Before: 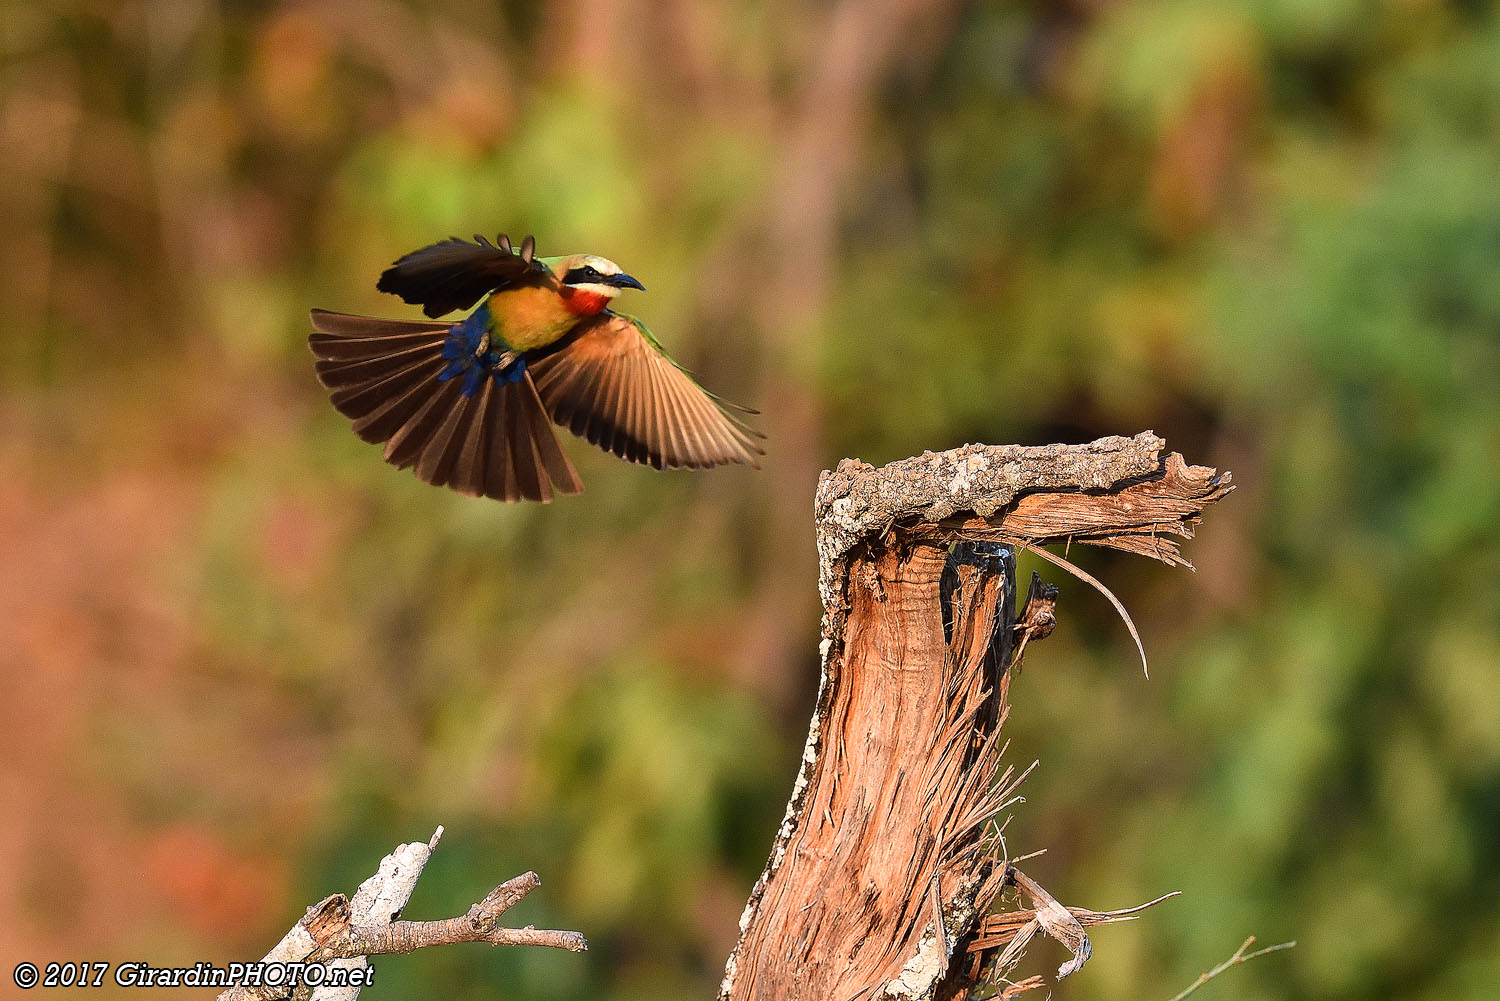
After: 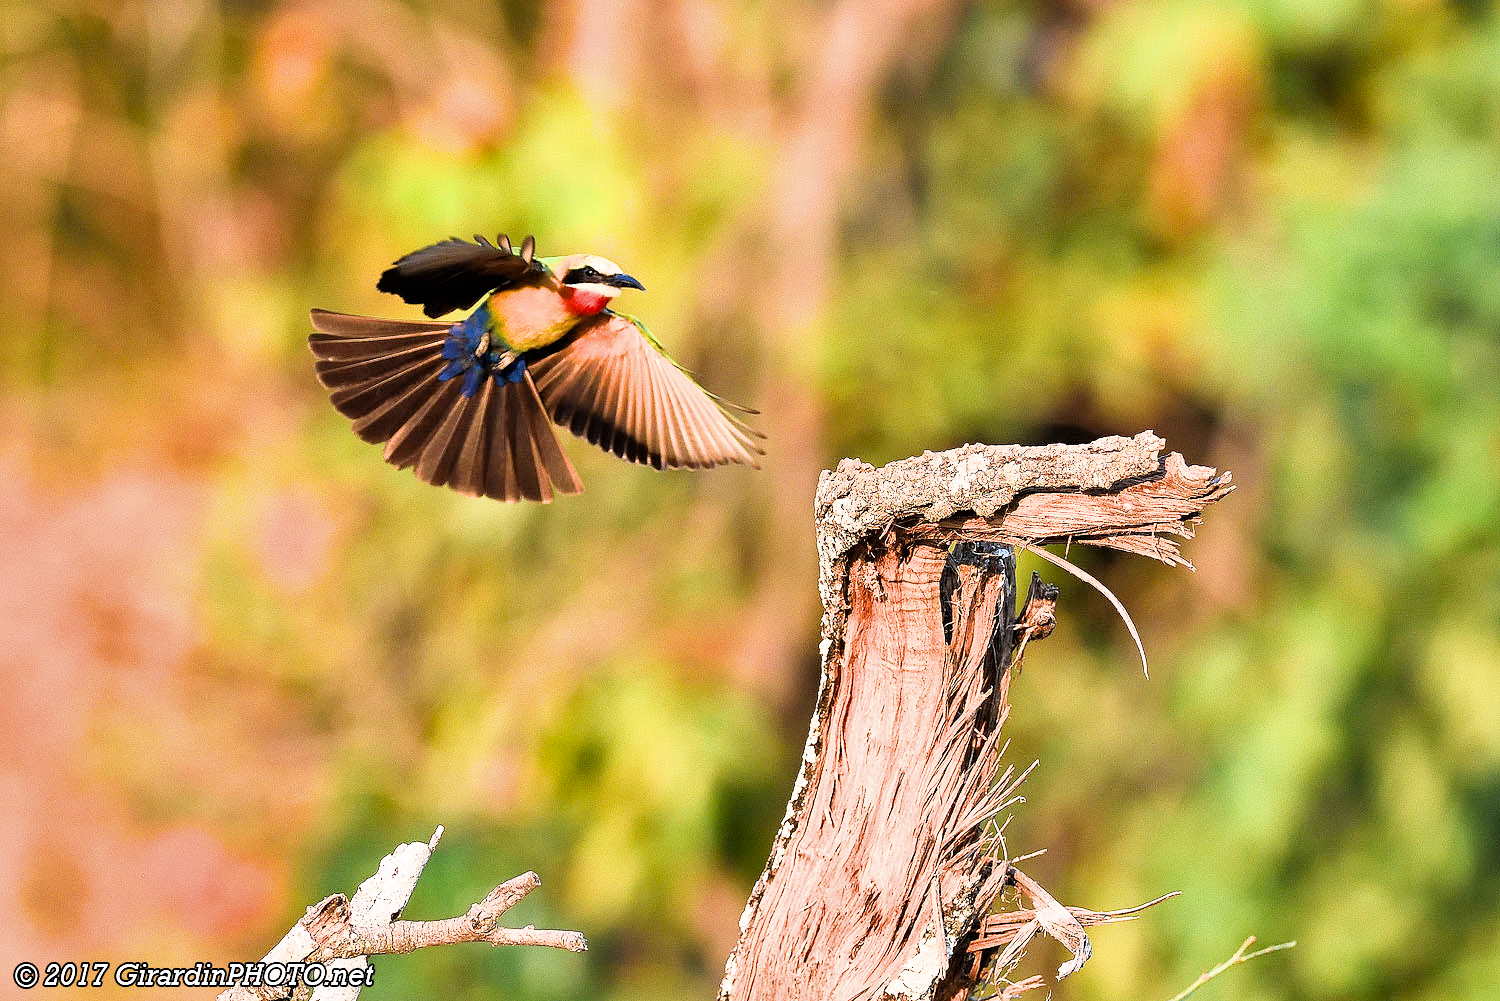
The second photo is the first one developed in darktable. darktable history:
exposure: black level correction 0.001, exposure 1.715 EV, compensate highlight preservation false
shadows and highlights: low approximation 0.01, soften with gaussian
filmic rgb: black relative exposure -7.76 EV, white relative exposure 4.41 EV, threshold 2.94 EV, hardness 3.75, latitude 49.12%, contrast 1.1, enable highlight reconstruction true
